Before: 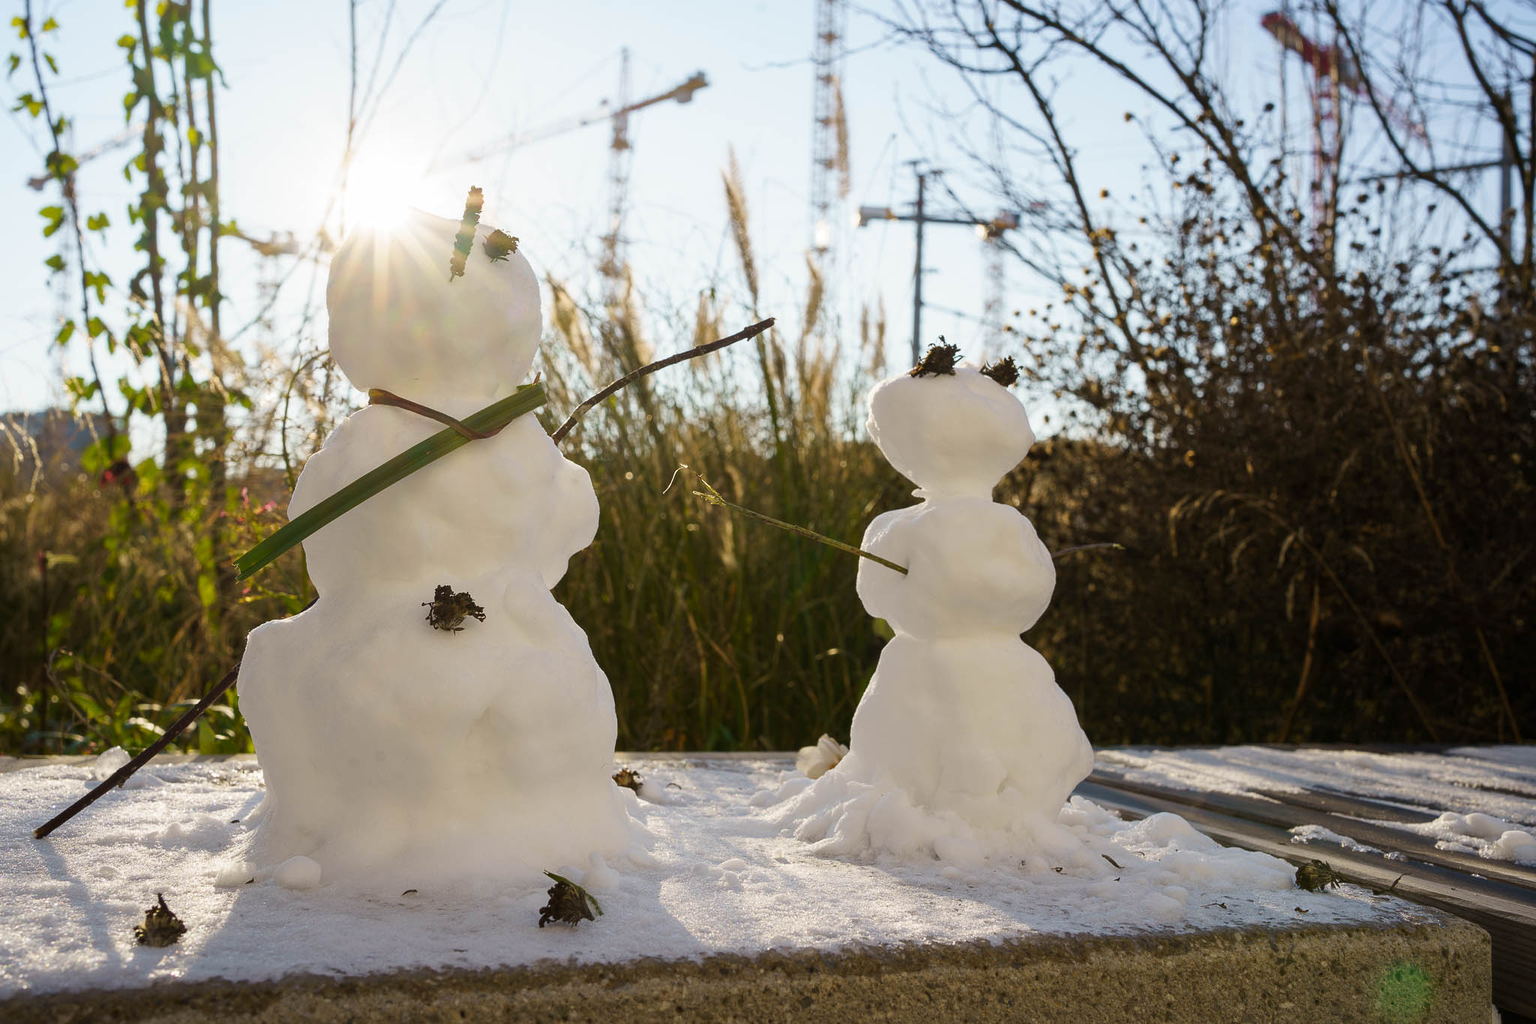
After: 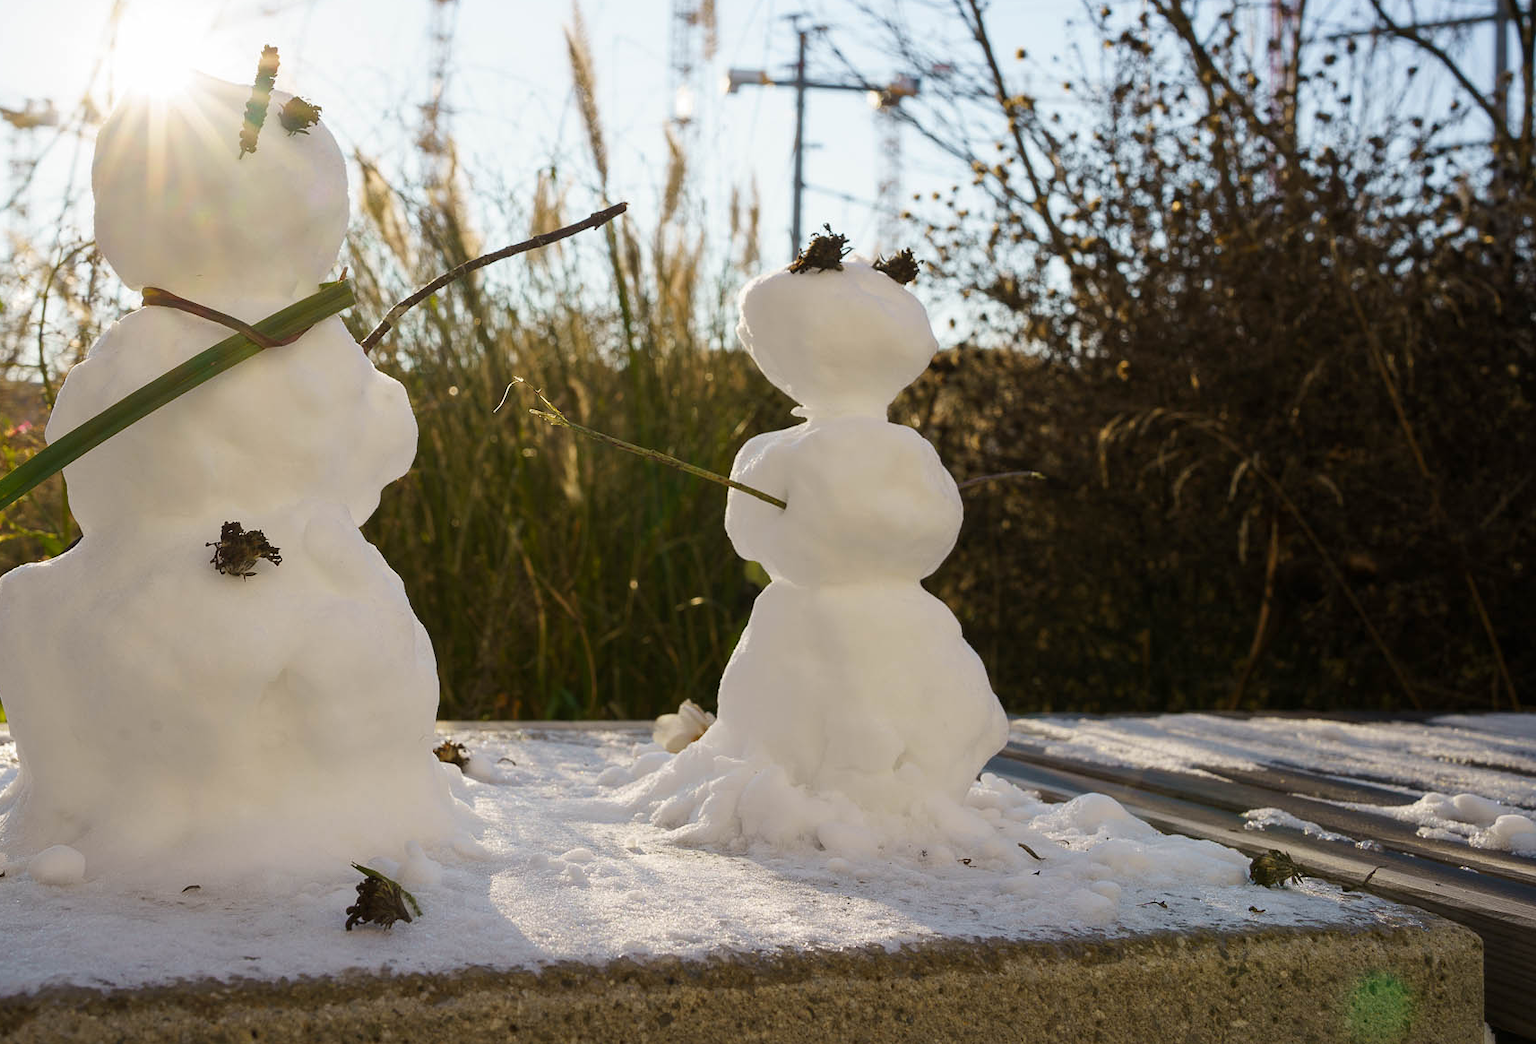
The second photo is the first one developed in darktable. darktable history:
crop: left 16.279%, top 14.539%
